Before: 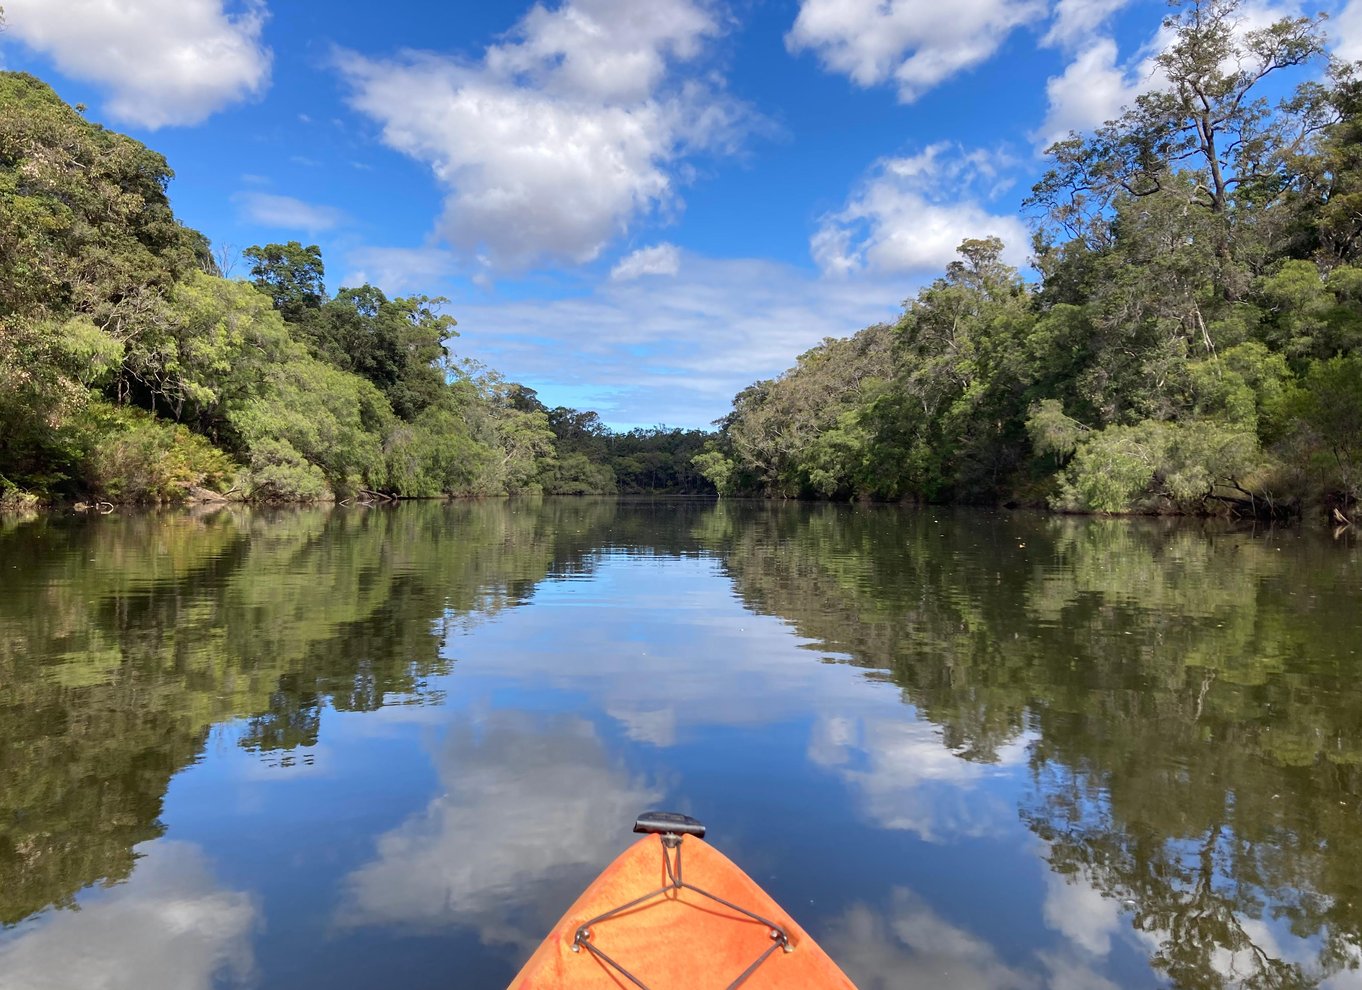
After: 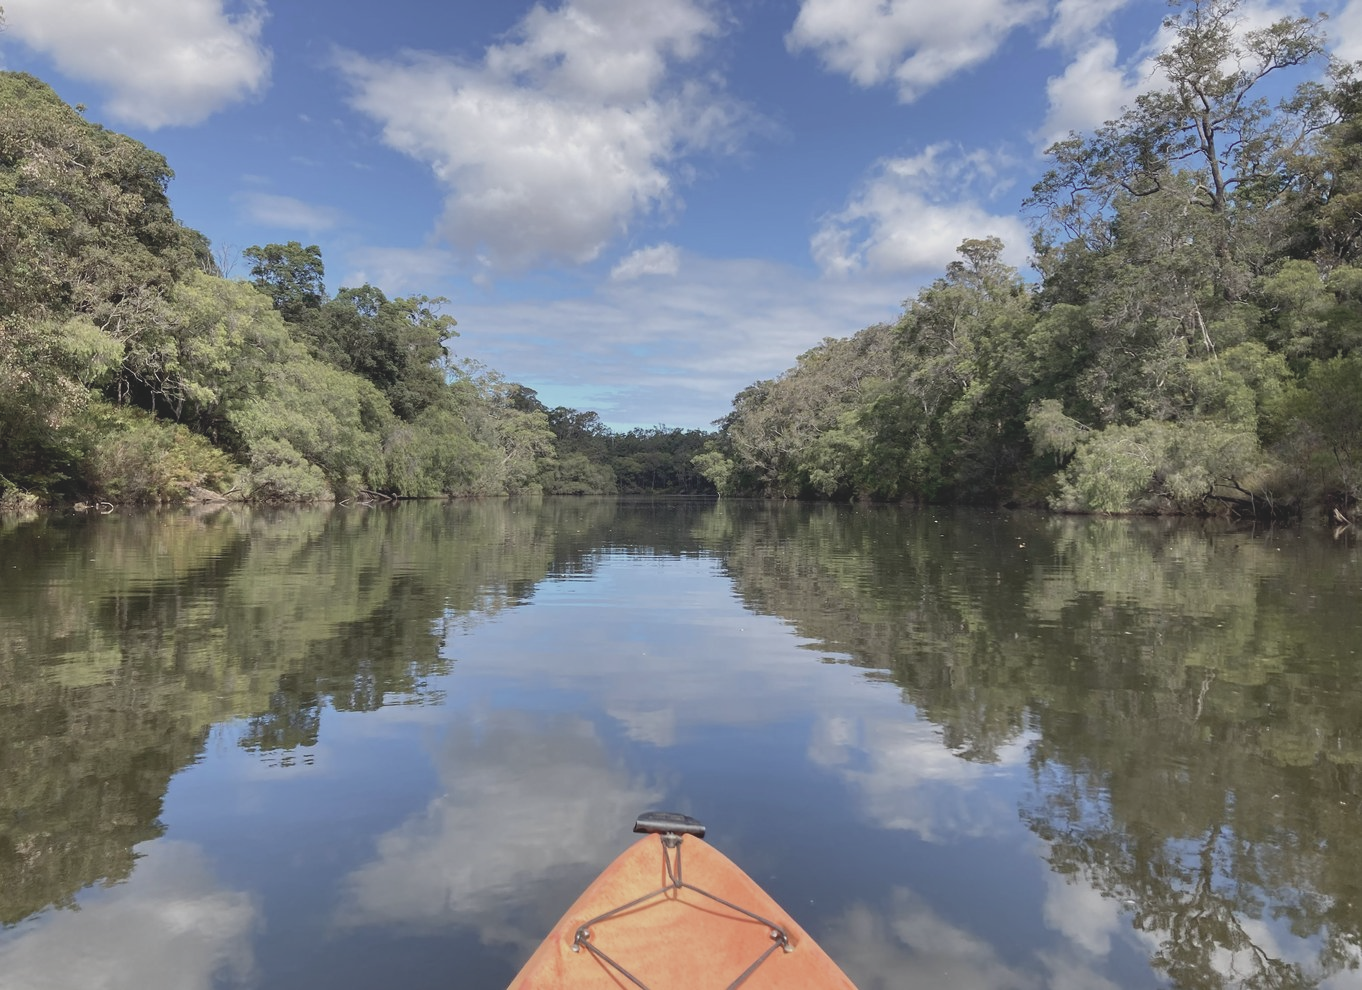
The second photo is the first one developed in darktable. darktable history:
tone curve: curves: ch0 [(0, 0) (0.003, 0.003) (0.011, 0.011) (0.025, 0.026) (0.044, 0.046) (0.069, 0.071) (0.1, 0.103) (0.136, 0.14) (0.177, 0.183) (0.224, 0.231) (0.277, 0.286) (0.335, 0.346) (0.399, 0.412) (0.468, 0.483) (0.543, 0.56) (0.623, 0.643) (0.709, 0.732) (0.801, 0.826) (0.898, 0.917) (1, 1)], color space Lab, independent channels, preserve colors none
color correction: highlights b* 0.042
contrast brightness saturation: contrast -0.25, saturation -0.434
exposure: compensate highlight preservation false
